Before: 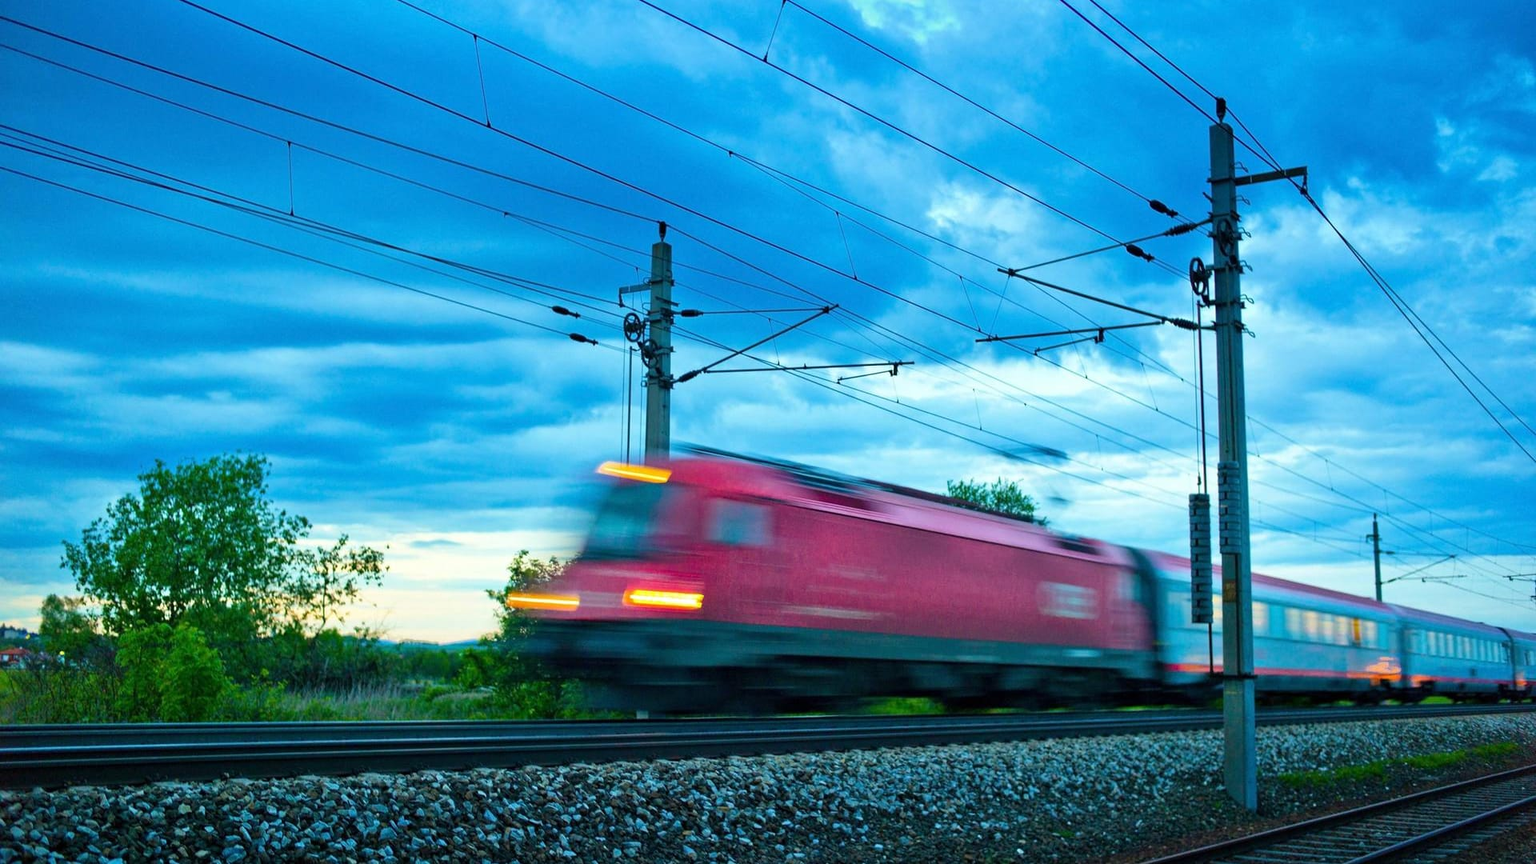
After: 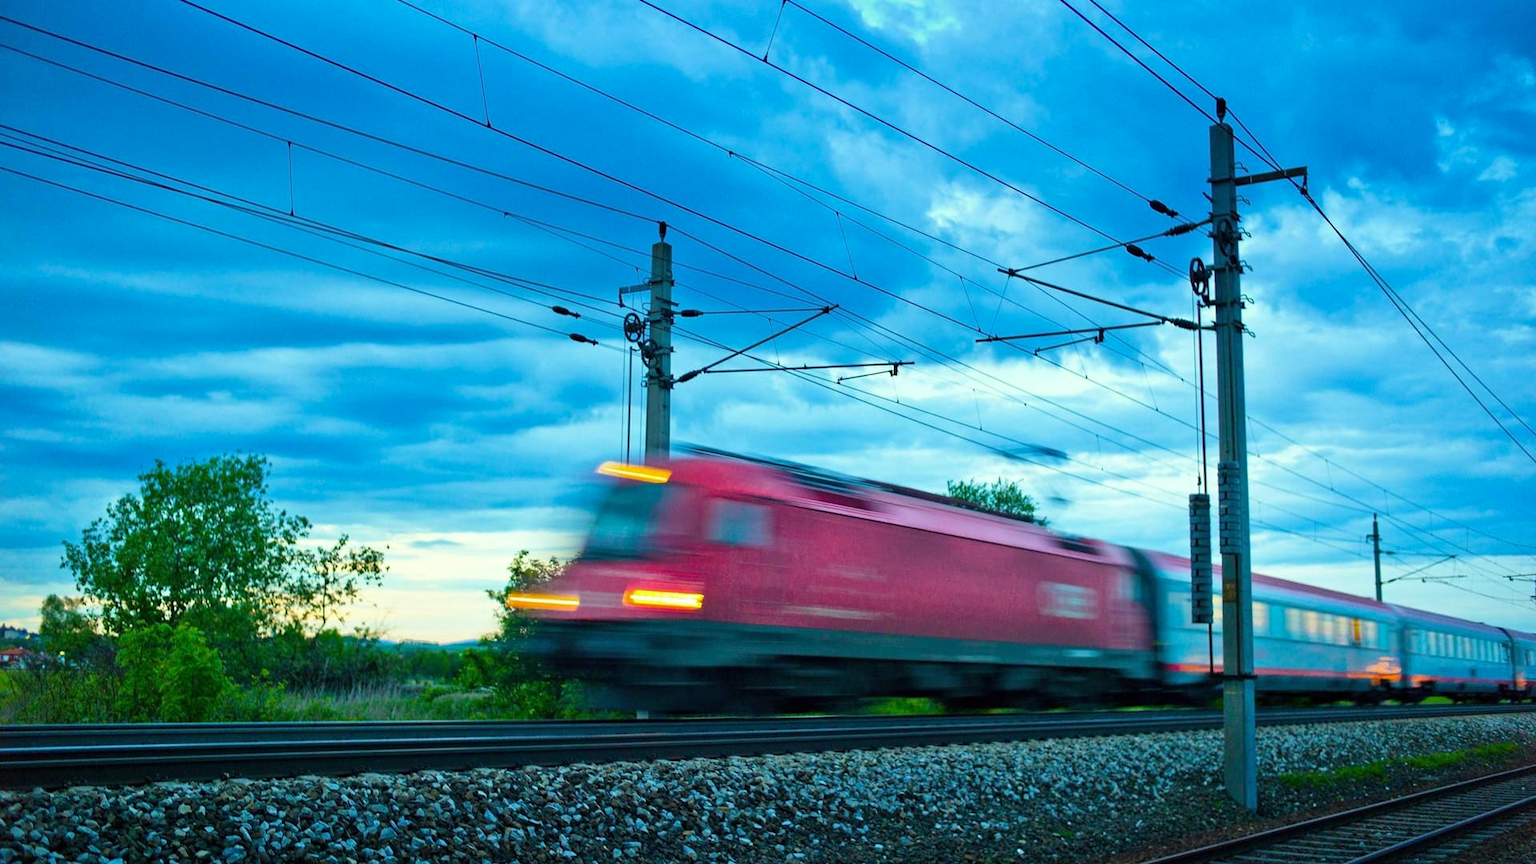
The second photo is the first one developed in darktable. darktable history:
color correction: highlights a* -2.49, highlights b* 2.63
